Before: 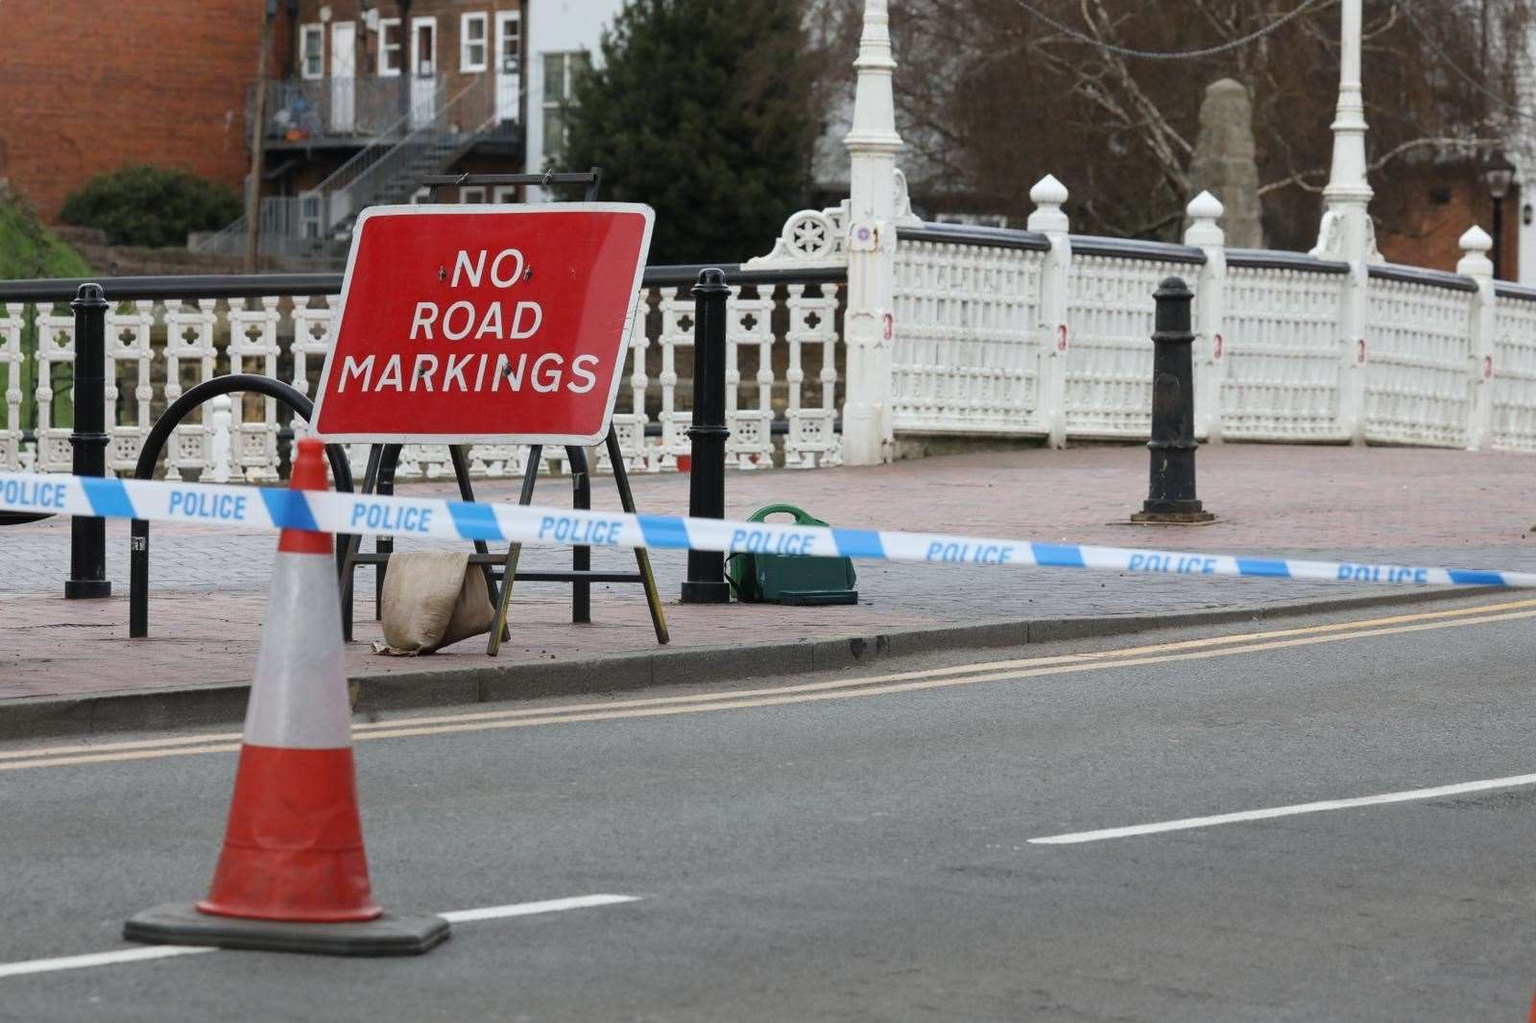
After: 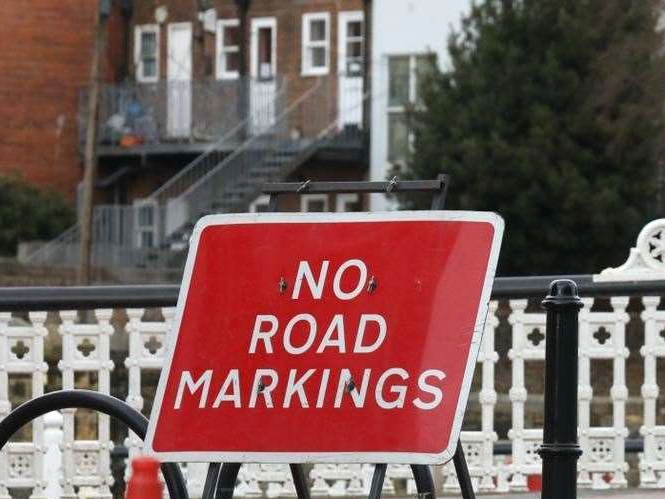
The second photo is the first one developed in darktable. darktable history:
crop and rotate: left 11.177%, top 0.079%, right 47.219%, bottom 53.074%
exposure: exposure 0.272 EV, compensate highlight preservation false
